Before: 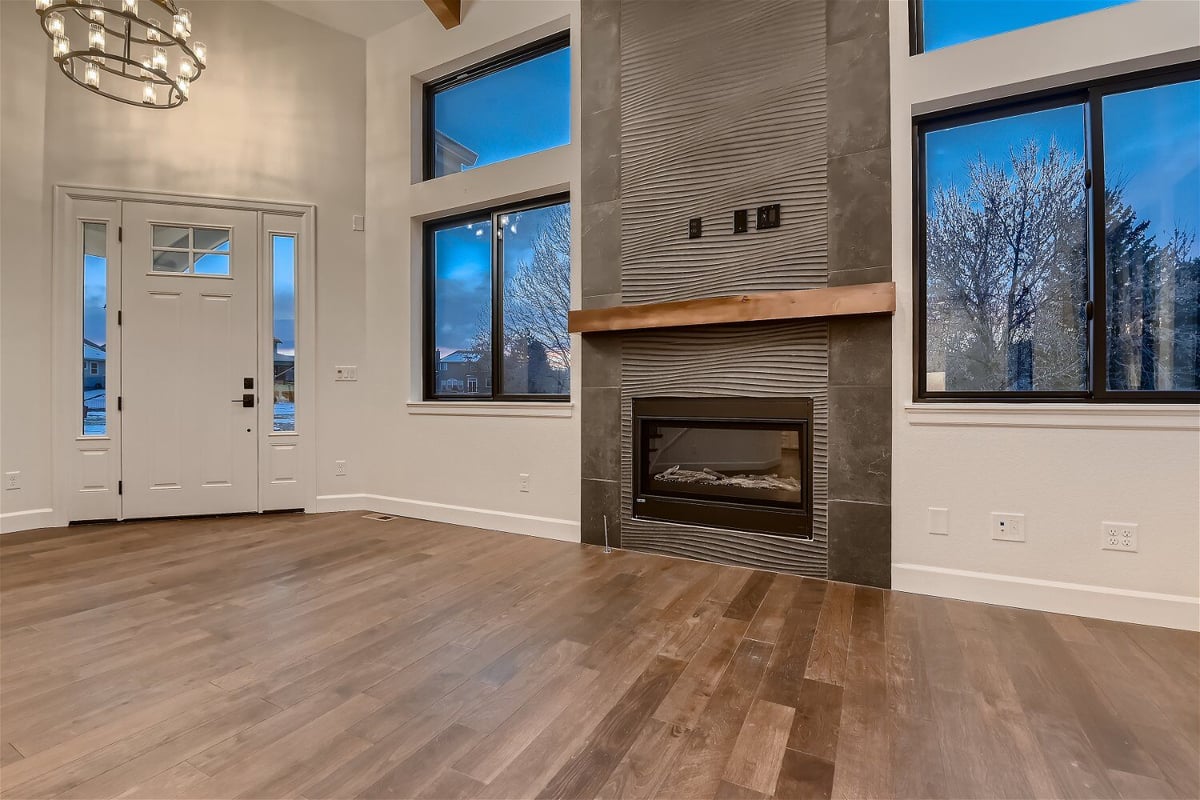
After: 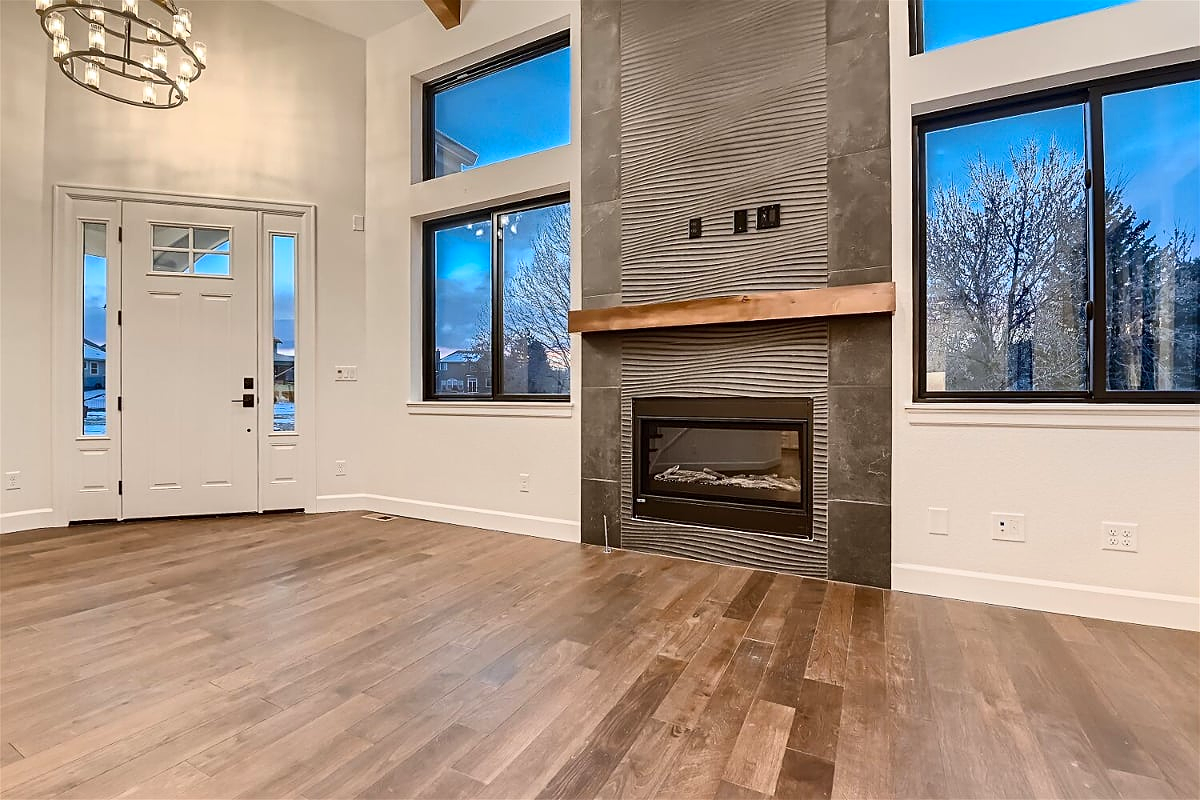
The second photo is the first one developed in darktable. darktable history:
contrast brightness saturation: contrast 0.198, brightness 0.149, saturation 0.15
sharpen: on, module defaults
